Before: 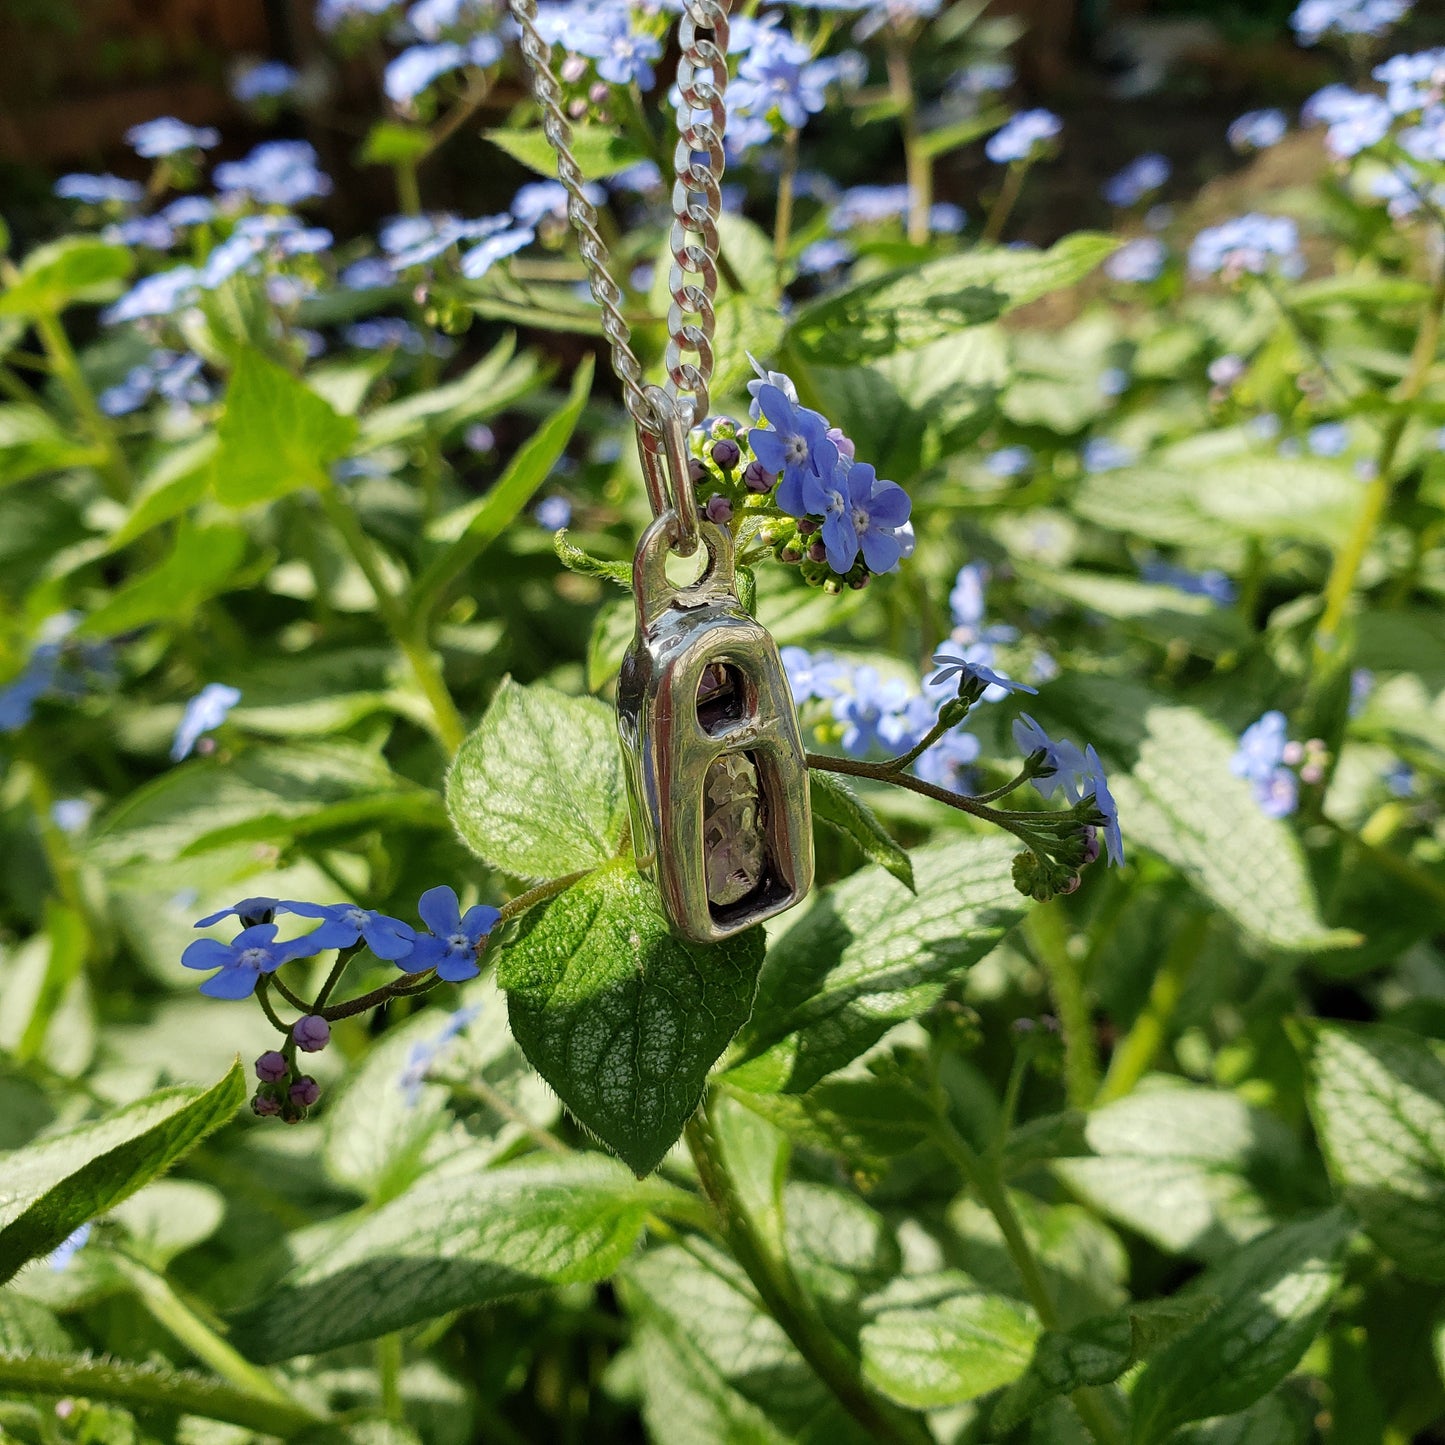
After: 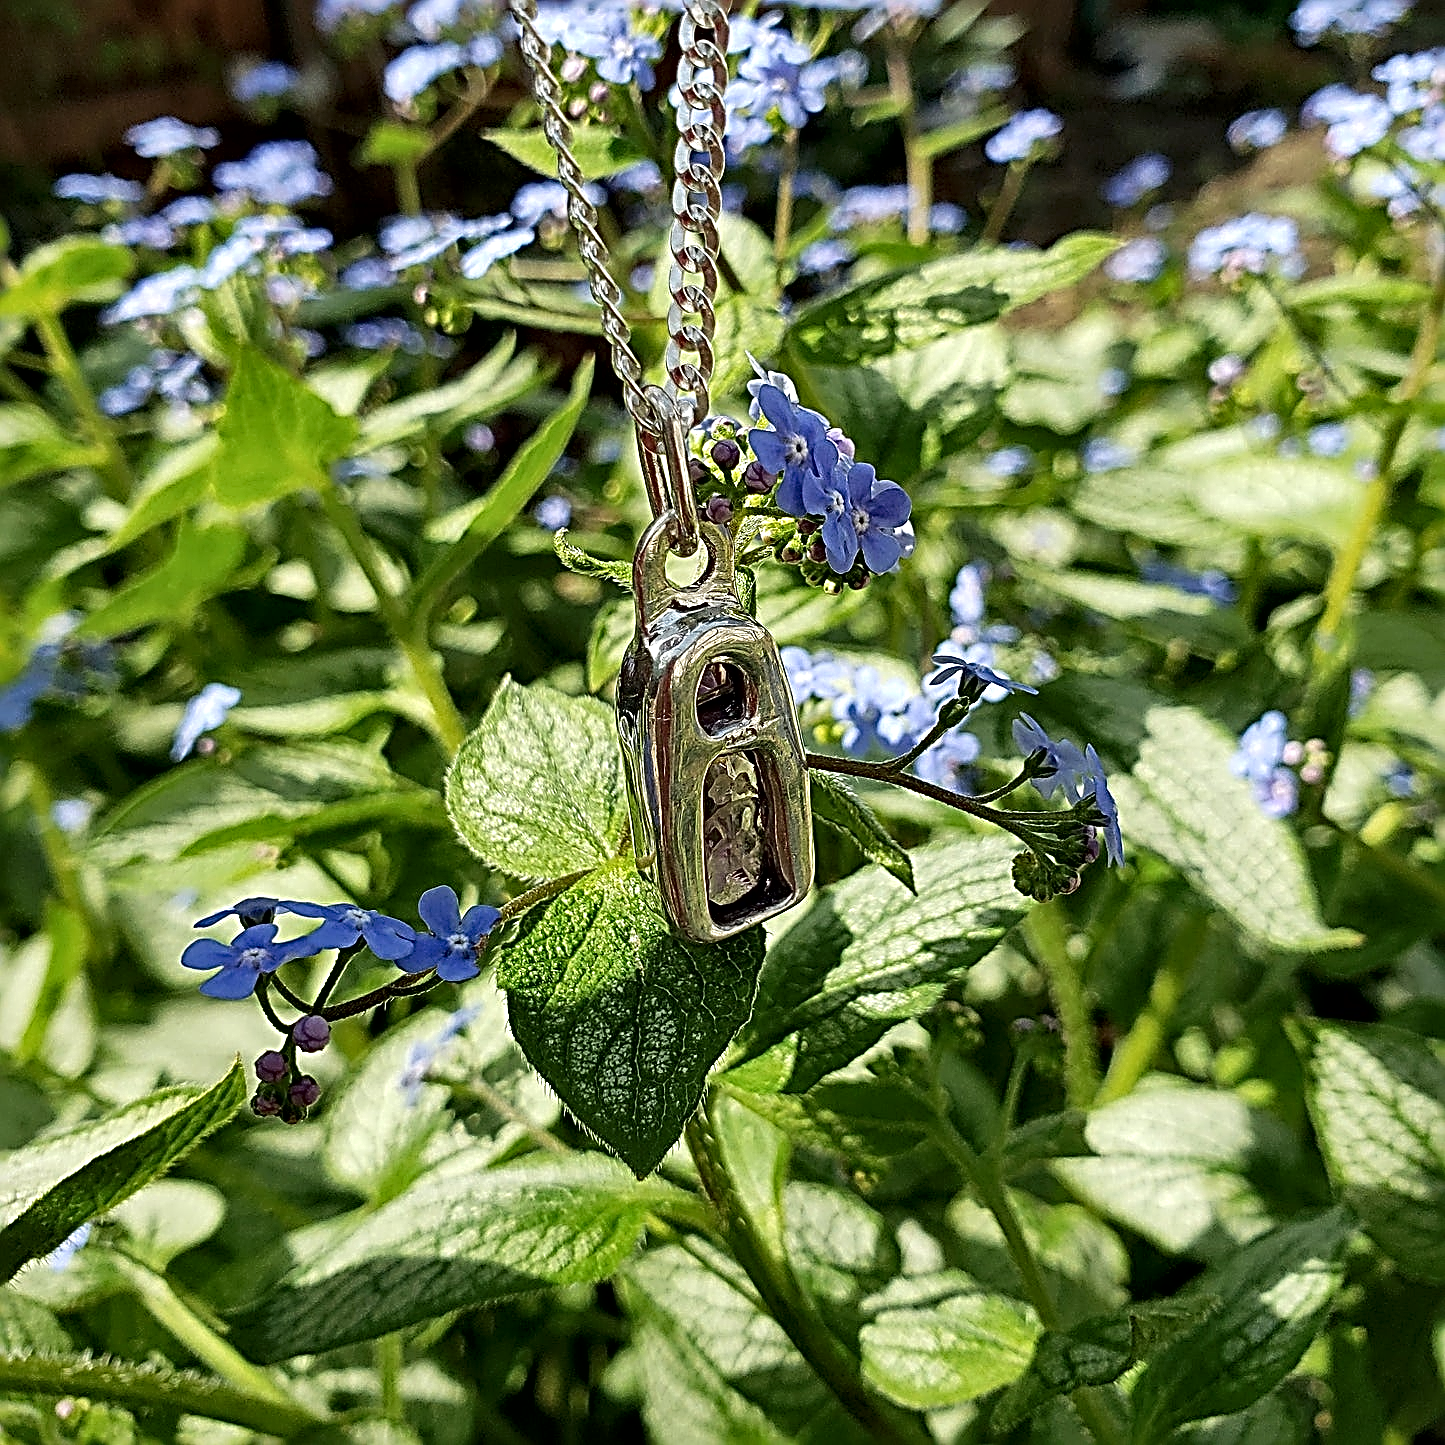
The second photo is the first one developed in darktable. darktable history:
local contrast: mode bilateral grid, contrast 25, coarseness 60, detail 151%, midtone range 0.2
sharpen: radius 3.158, amount 1.731
